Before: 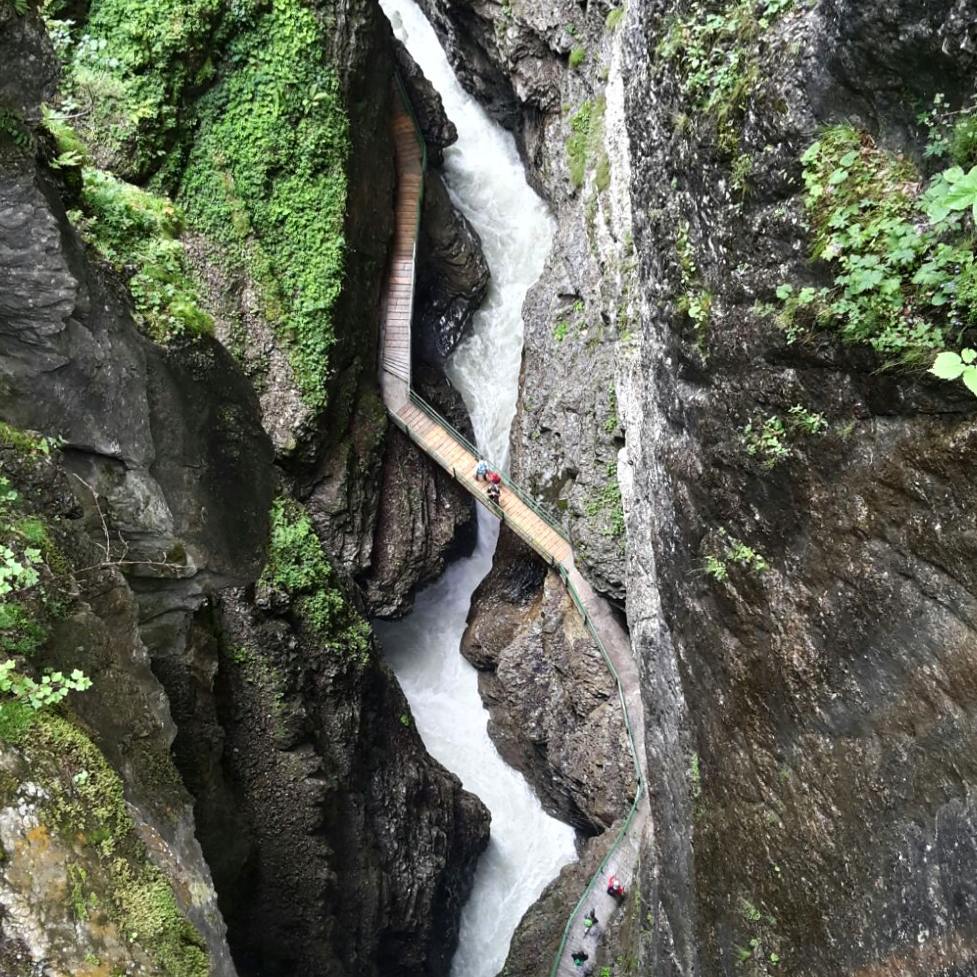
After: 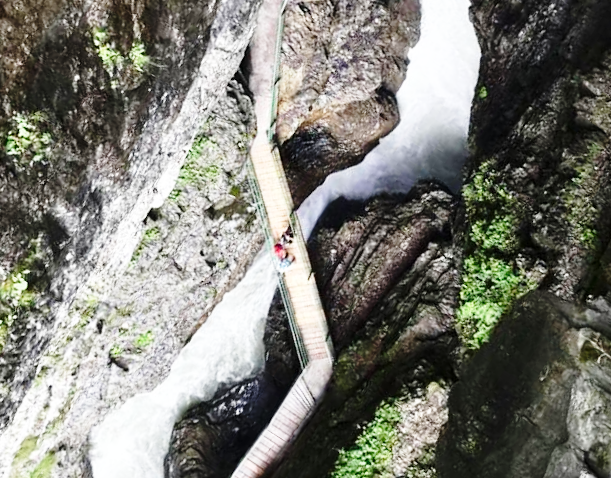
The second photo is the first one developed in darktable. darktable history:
crop and rotate: angle 147.94°, left 9.161%, top 15.57%, right 4.574%, bottom 16.901%
base curve: curves: ch0 [(0, 0) (0.028, 0.03) (0.121, 0.232) (0.46, 0.748) (0.859, 0.968) (1, 1)], preserve colors none
